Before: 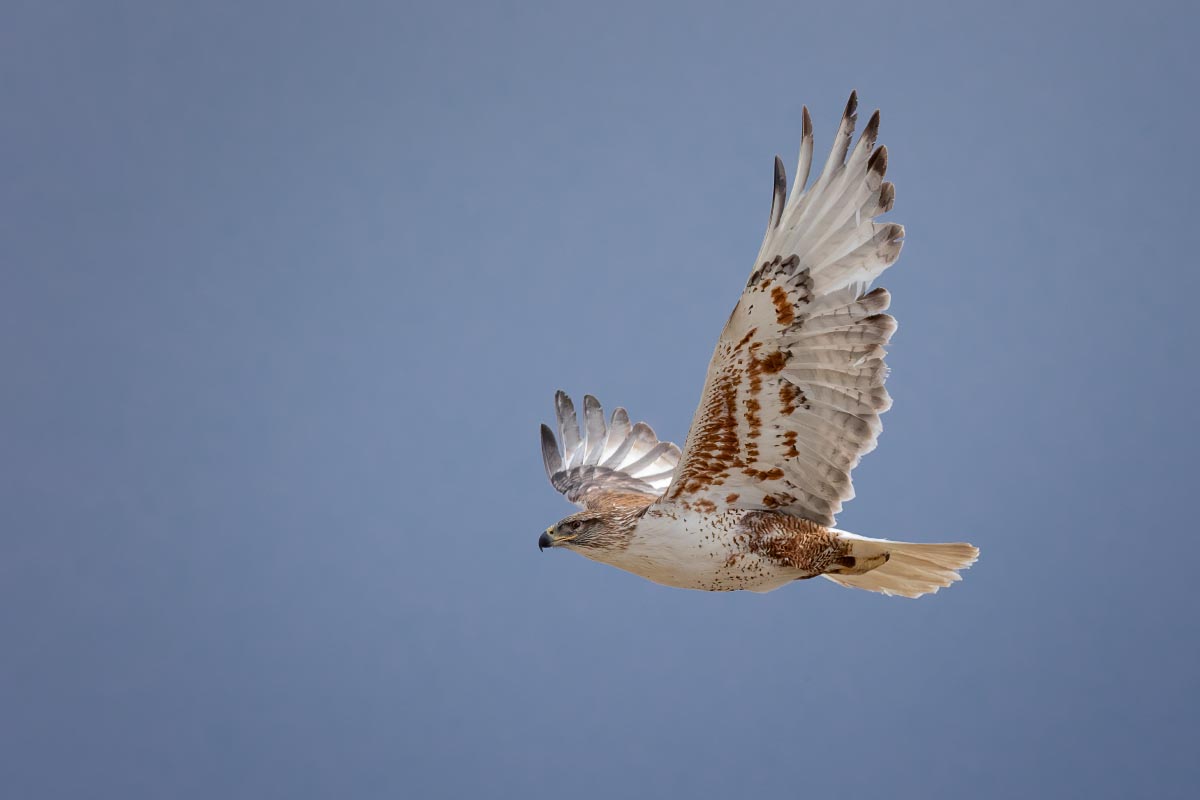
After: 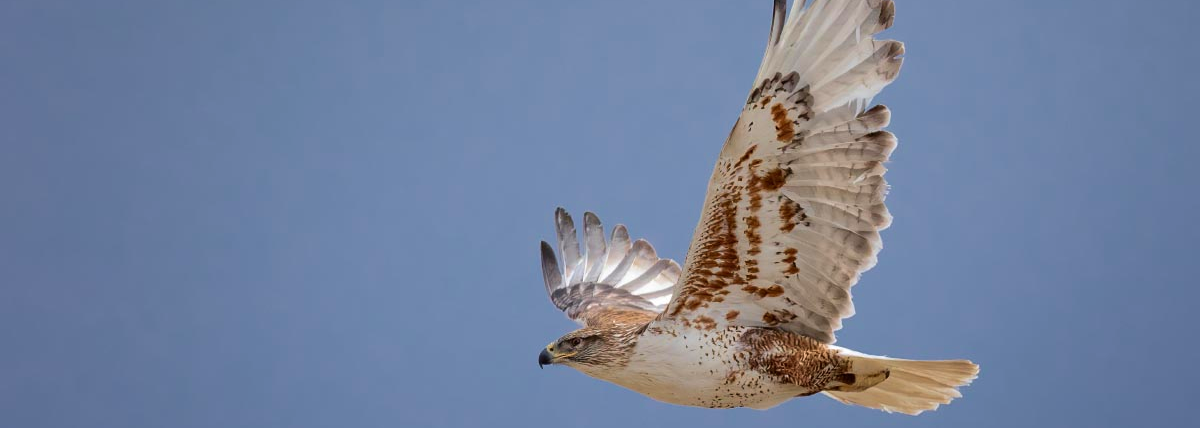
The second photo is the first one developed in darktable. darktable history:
crop and rotate: top 23.043%, bottom 23.437%
velvia: on, module defaults
